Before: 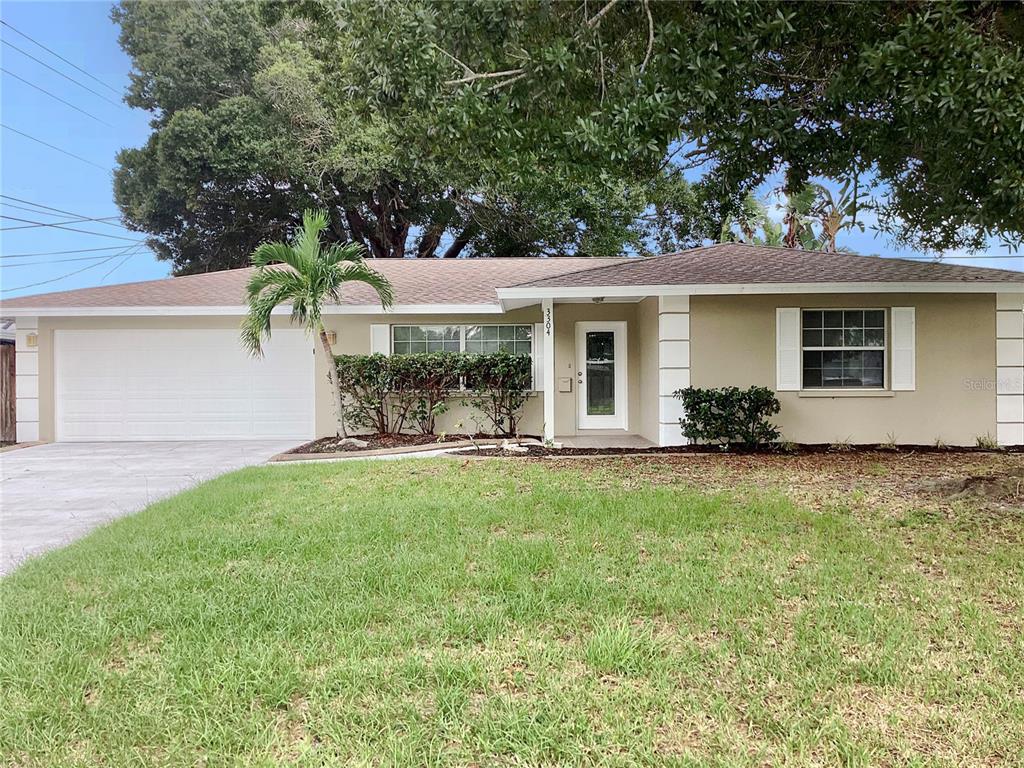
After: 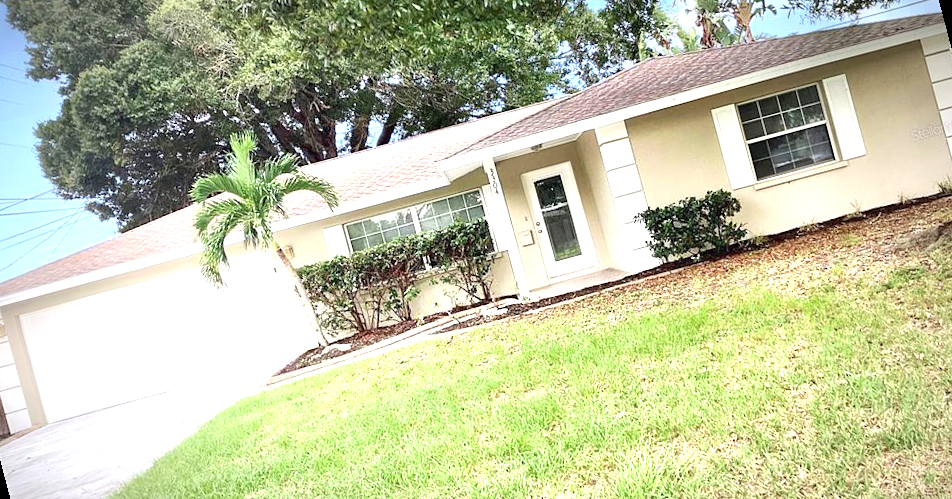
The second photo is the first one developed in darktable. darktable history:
vignetting: fall-off start 70.97%, brightness -0.584, saturation -0.118, width/height ratio 1.333
rotate and perspective: rotation -14.8°, crop left 0.1, crop right 0.903, crop top 0.25, crop bottom 0.748
exposure: black level correction 0, exposure 1.3 EV, compensate exposure bias true, compensate highlight preservation false
